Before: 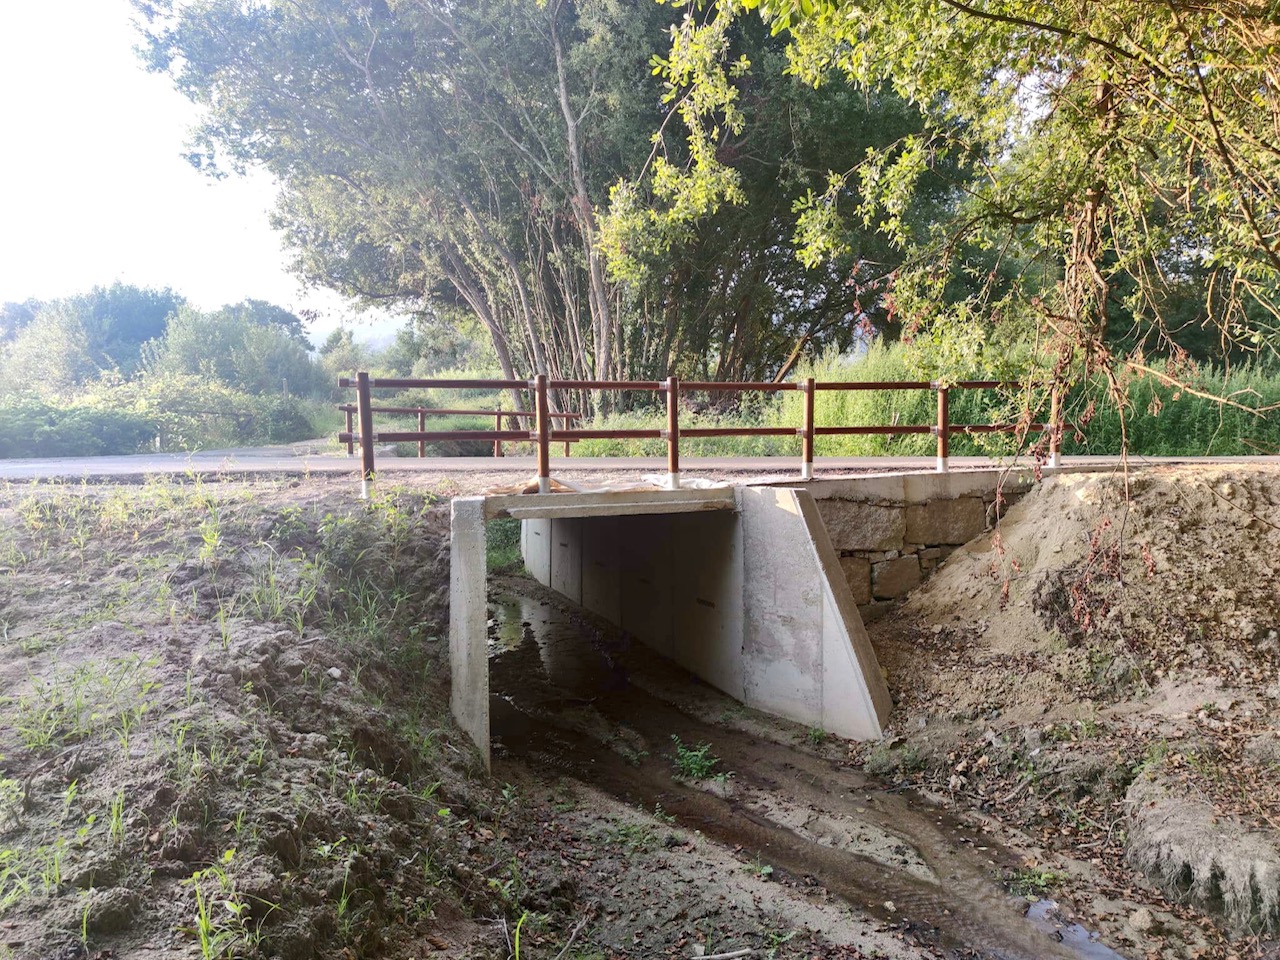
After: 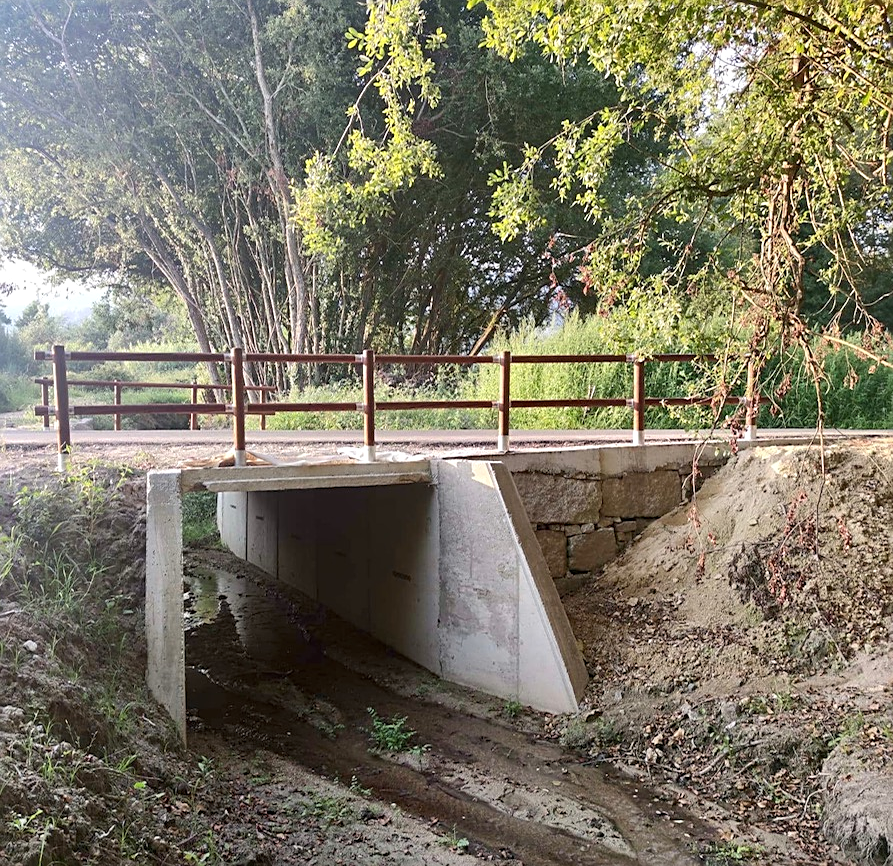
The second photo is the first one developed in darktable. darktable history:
crop and rotate: left 23.764%, top 2.87%, right 6.407%, bottom 6.9%
sharpen: on, module defaults
exposure: exposure 0.076 EV, compensate highlight preservation false
